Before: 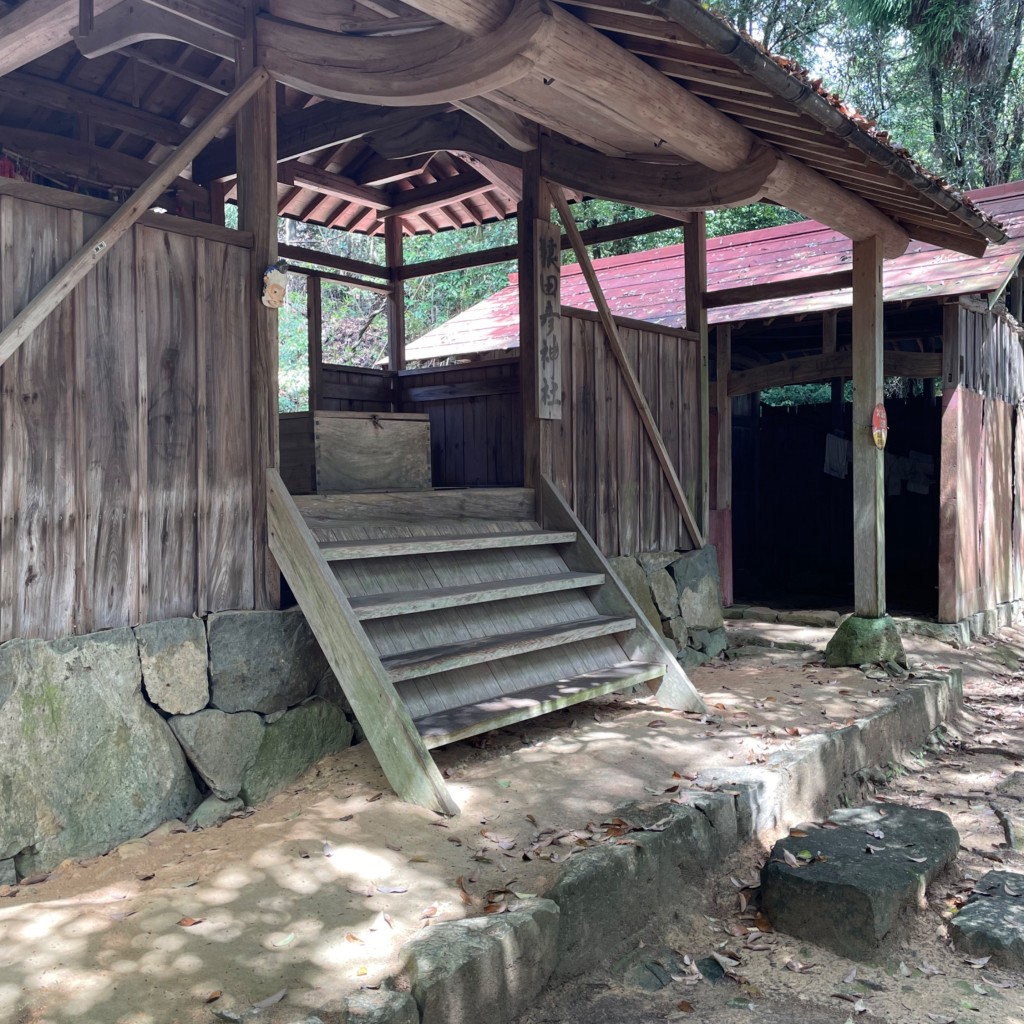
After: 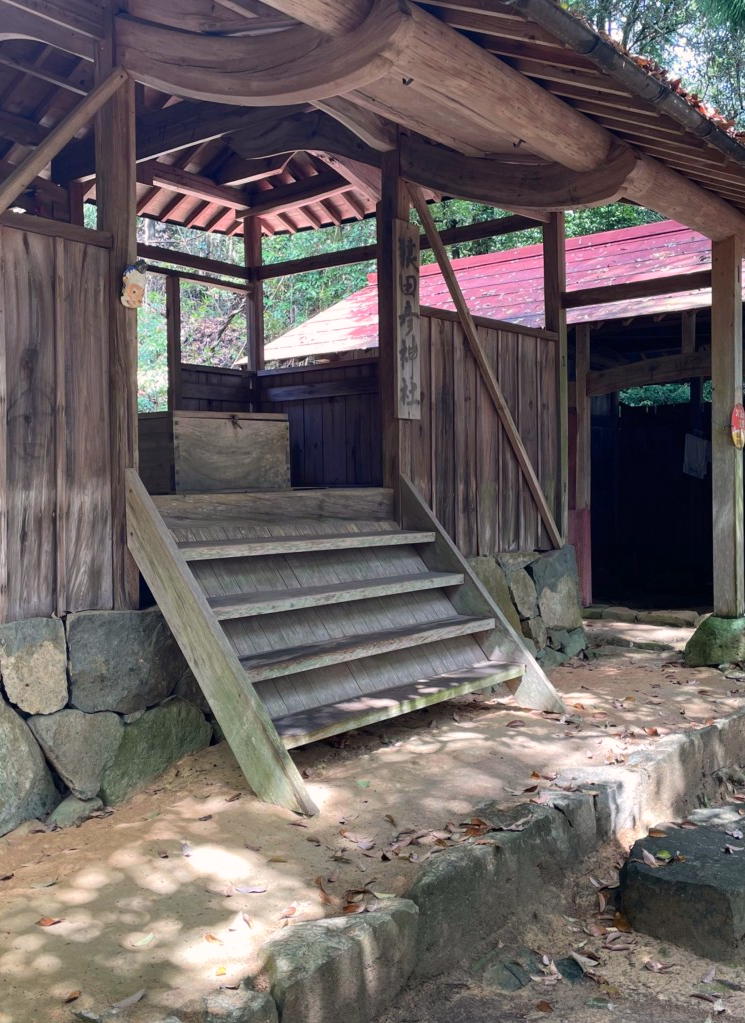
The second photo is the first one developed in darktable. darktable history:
color correction: highlights a* 3.27, highlights b* 1.94, saturation 1.24
crop: left 13.772%, top 0%, right 13.448%
